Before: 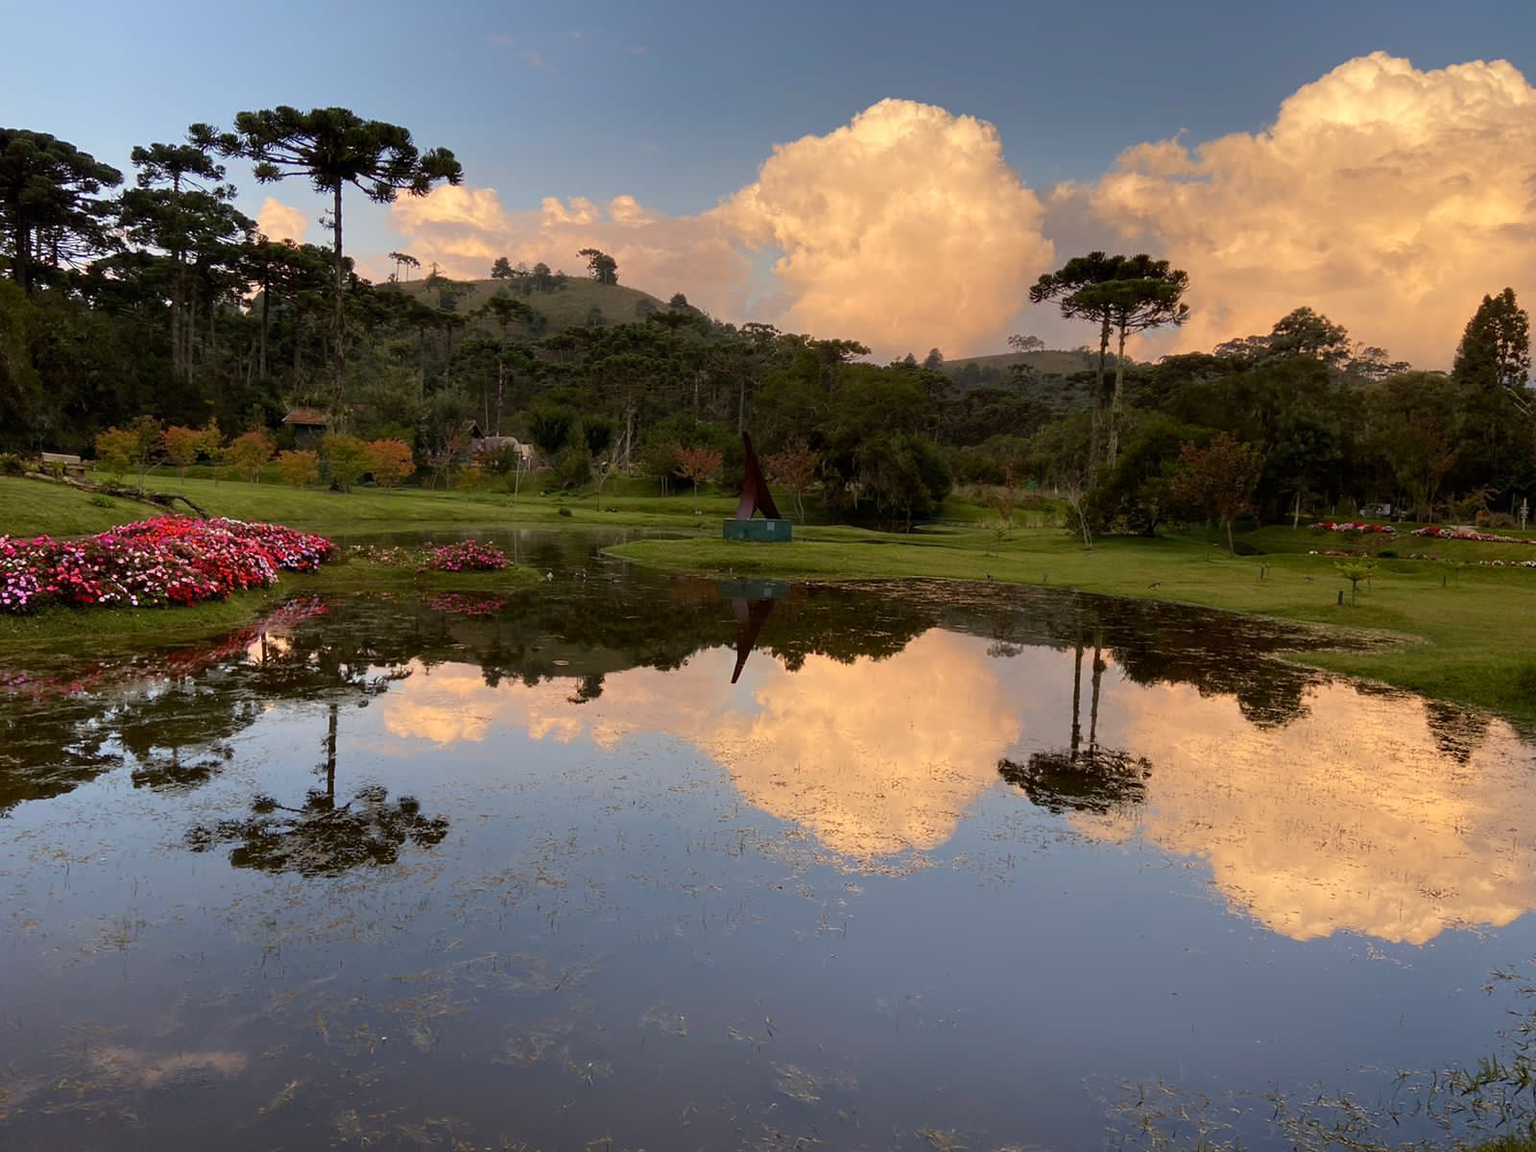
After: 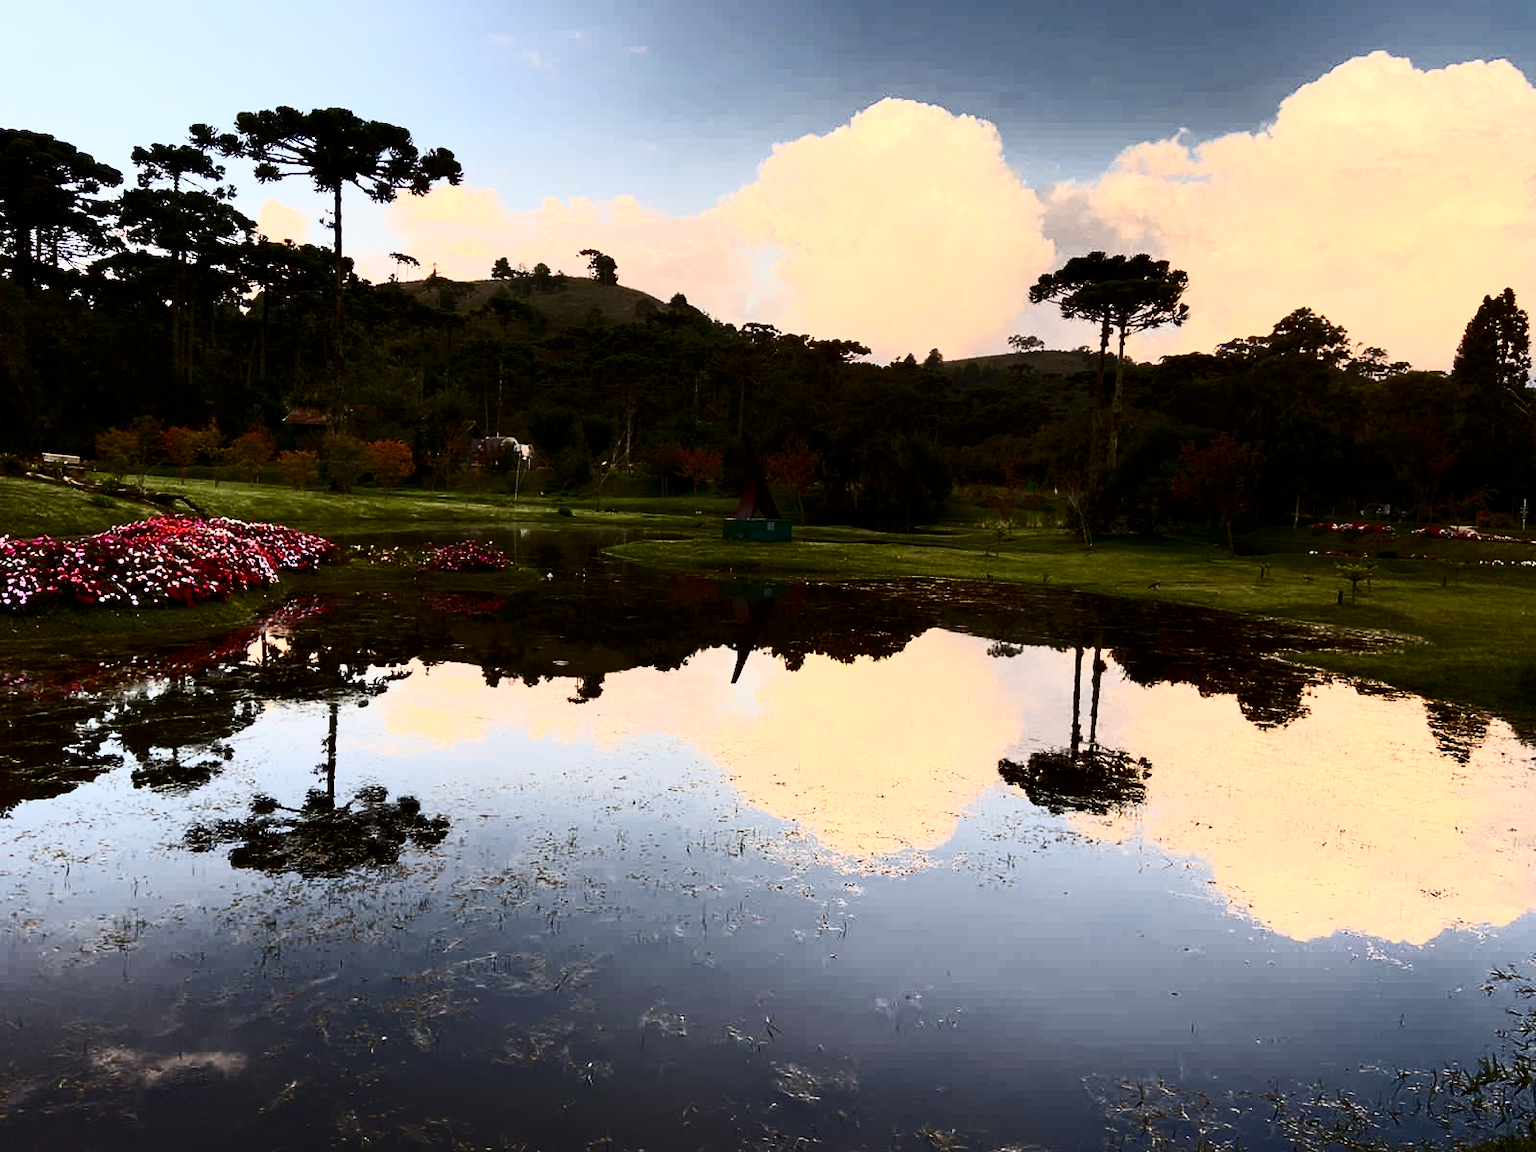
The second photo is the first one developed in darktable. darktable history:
contrast brightness saturation: contrast 0.93, brightness 0.2
tone equalizer: on, module defaults
vibrance: on, module defaults
filmic rgb: black relative exposure -7.65 EV, white relative exposure 4.56 EV, hardness 3.61, contrast 1.05
